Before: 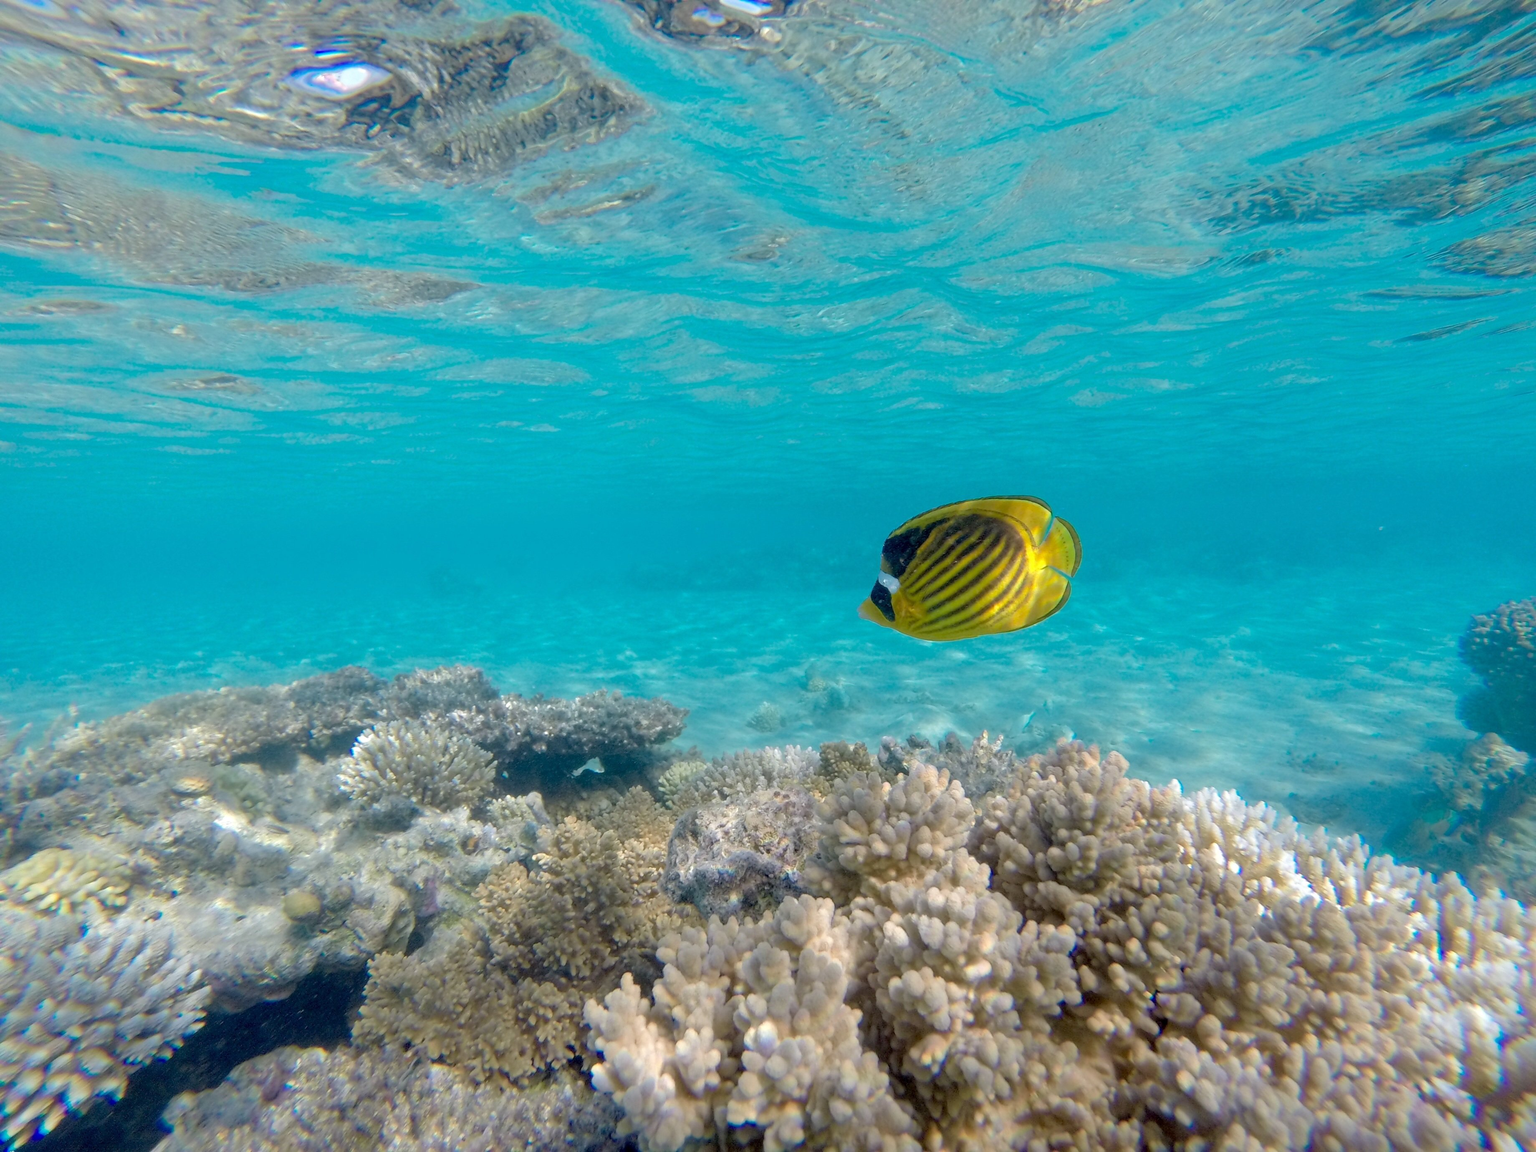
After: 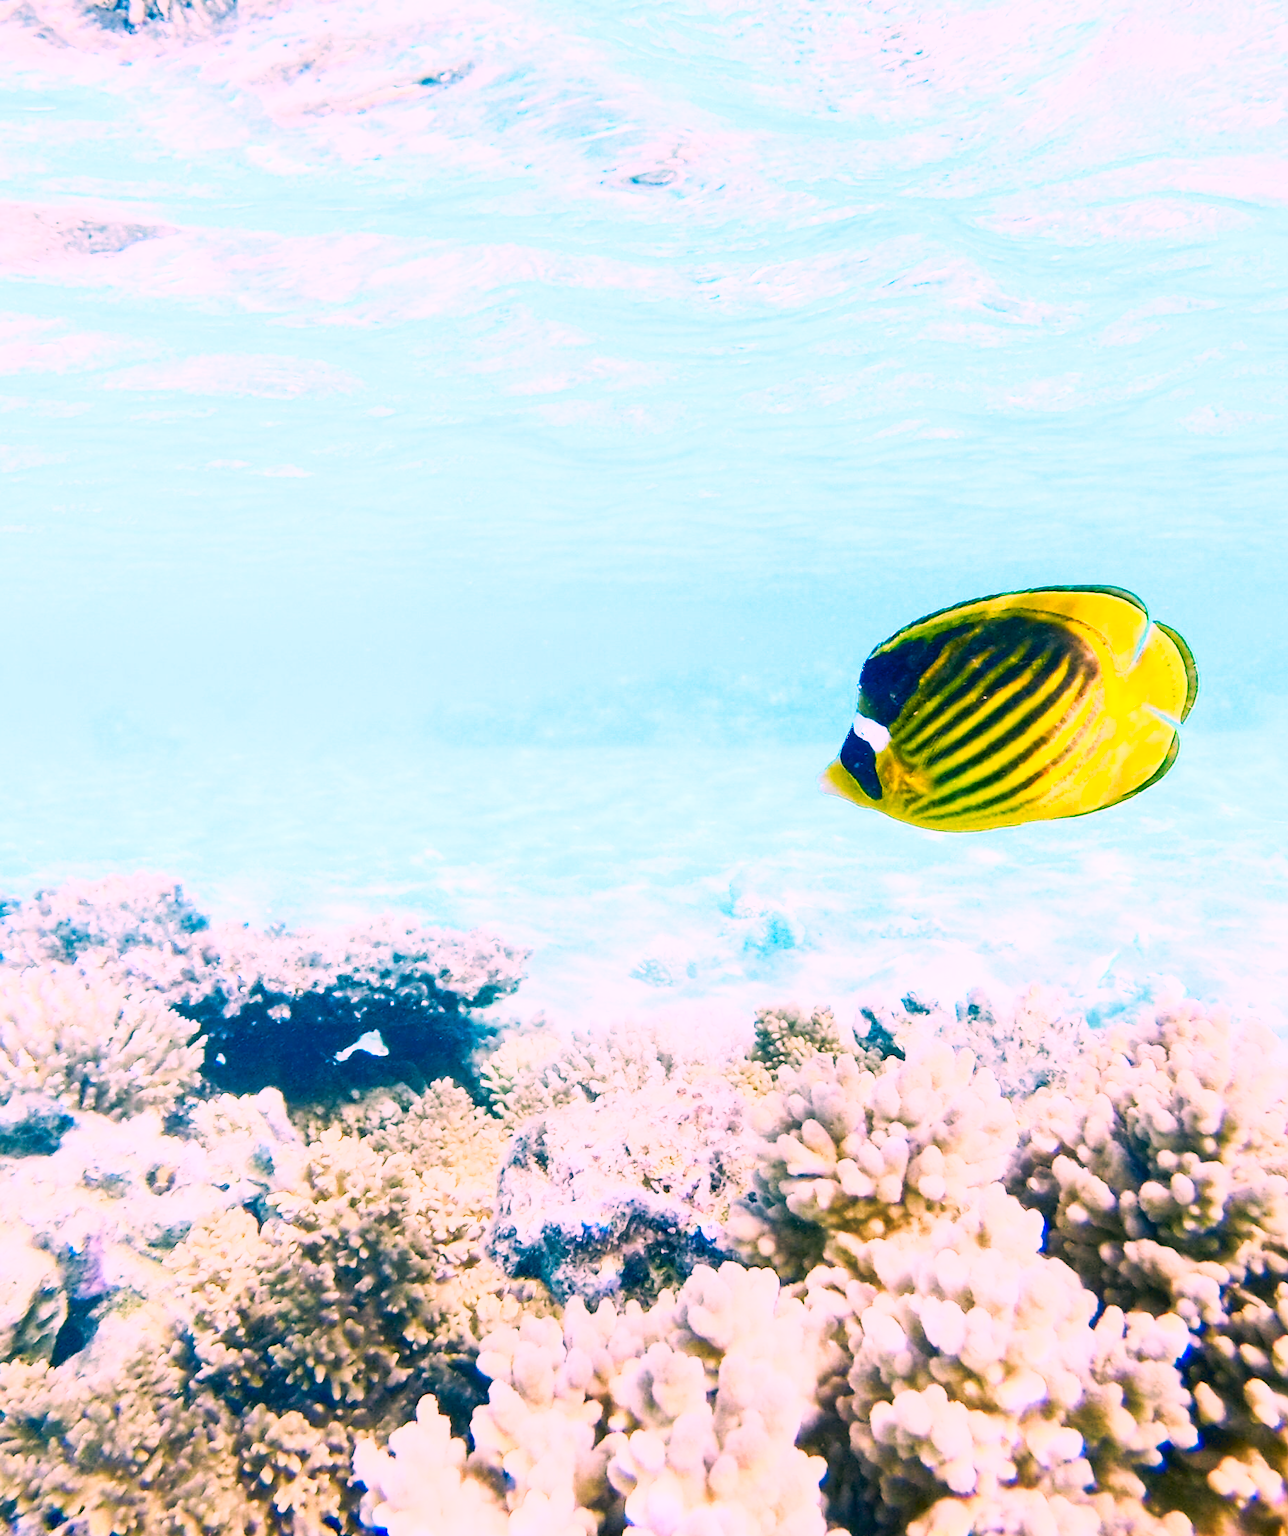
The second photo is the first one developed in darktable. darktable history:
tone curve: curves: ch0 [(0, 0) (0.003, 0.017) (0.011, 0.018) (0.025, 0.03) (0.044, 0.051) (0.069, 0.075) (0.1, 0.104) (0.136, 0.138) (0.177, 0.183) (0.224, 0.237) (0.277, 0.294) (0.335, 0.361) (0.399, 0.446) (0.468, 0.552) (0.543, 0.66) (0.623, 0.753) (0.709, 0.843) (0.801, 0.912) (0.898, 0.962) (1, 1)], preserve colors none
contrast brightness saturation: contrast 0.605, brightness 0.338, saturation 0.138
crop and rotate: angle 0.019°, left 24.435%, top 13.035%, right 26.075%, bottom 8.292%
color correction: highlights a* 17.04, highlights b* 0.264, shadows a* -14.66, shadows b* -14.52, saturation 1.54
